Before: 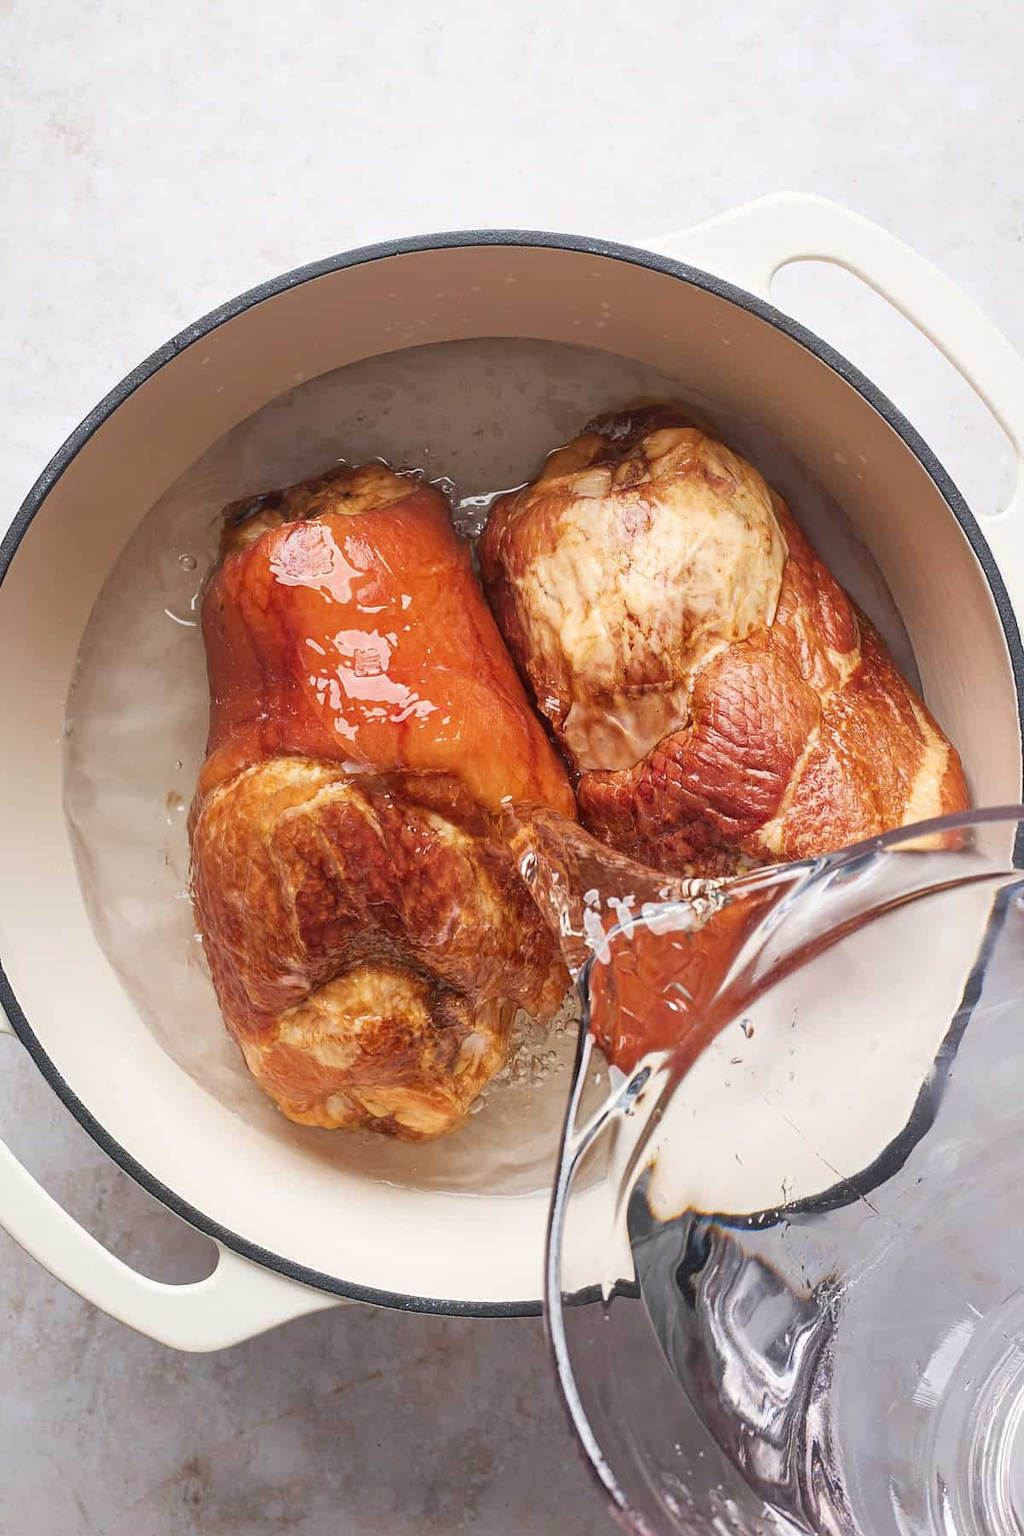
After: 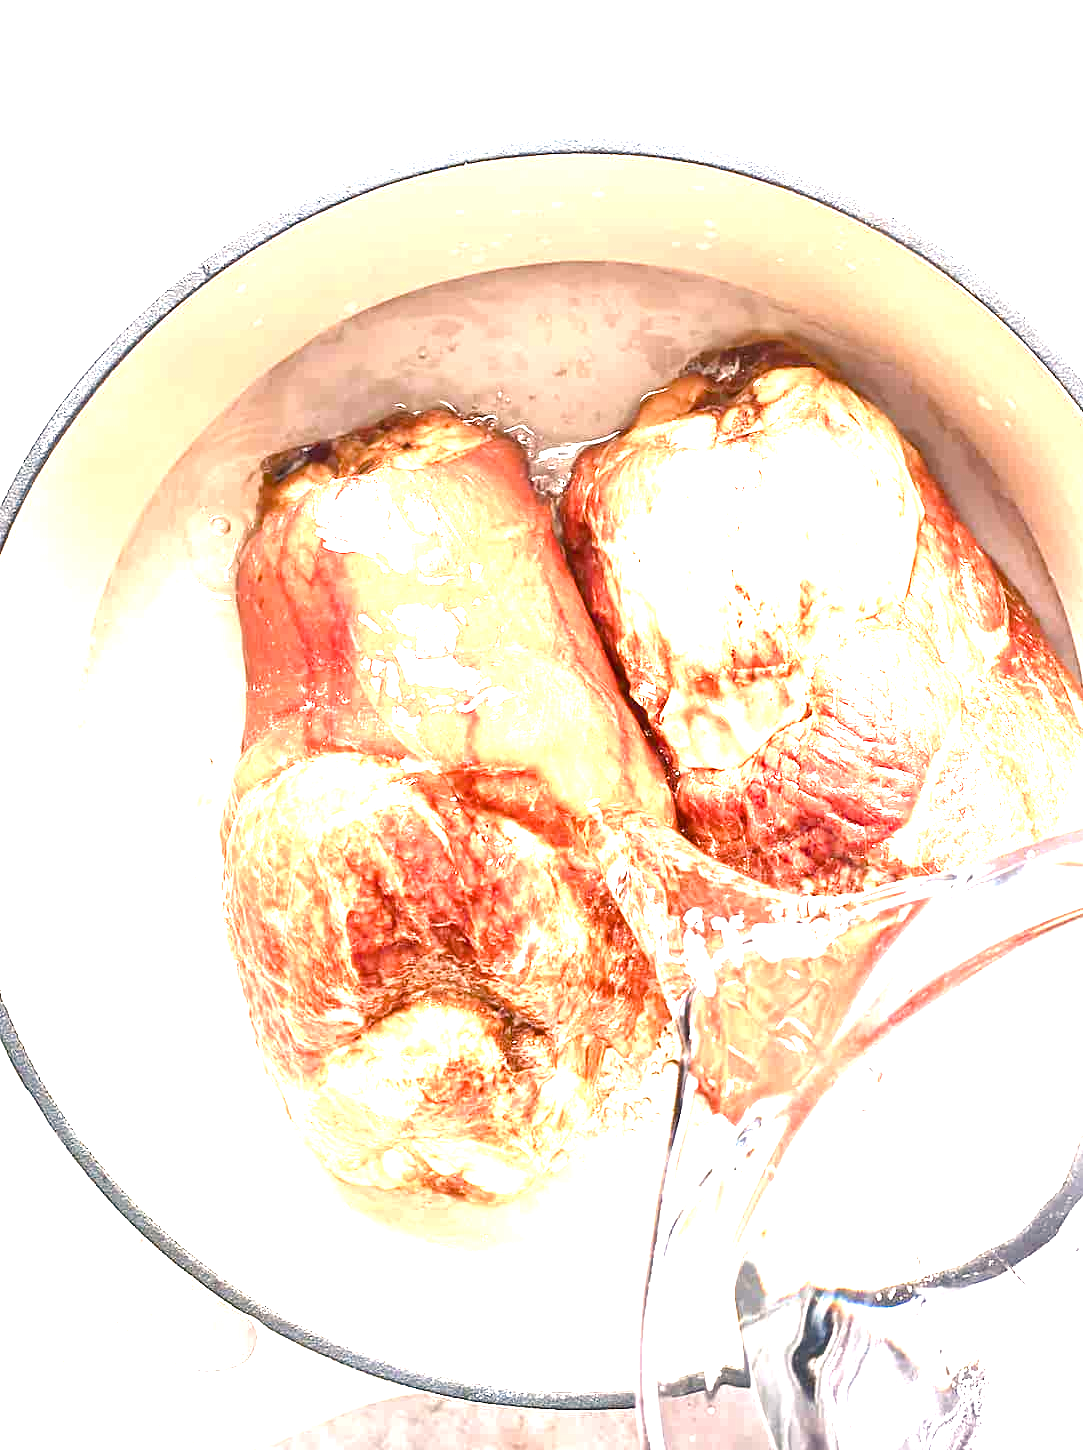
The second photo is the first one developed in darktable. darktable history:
color balance rgb: shadows lift › chroma 2.79%, shadows lift › hue 190.66°, power › hue 171.85°, highlights gain › chroma 2.16%, highlights gain › hue 75.26°, global offset › luminance -0.51%, perceptual saturation grading › highlights -33.8%, perceptual saturation grading › mid-tones 14.98%, perceptual saturation grading › shadows 48.43%, perceptual brilliance grading › highlights 15.68%, perceptual brilliance grading › mid-tones 6.62%, perceptual brilliance grading › shadows -14.98%, global vibrance 11.32%, contrast 5.05%
crop: top 7.49%, right 9.717%, bottom 11.943%
exposure: black level correction 0, exposure 2.138 EV, compensate exposure bias true, compensate highlight preservation false
